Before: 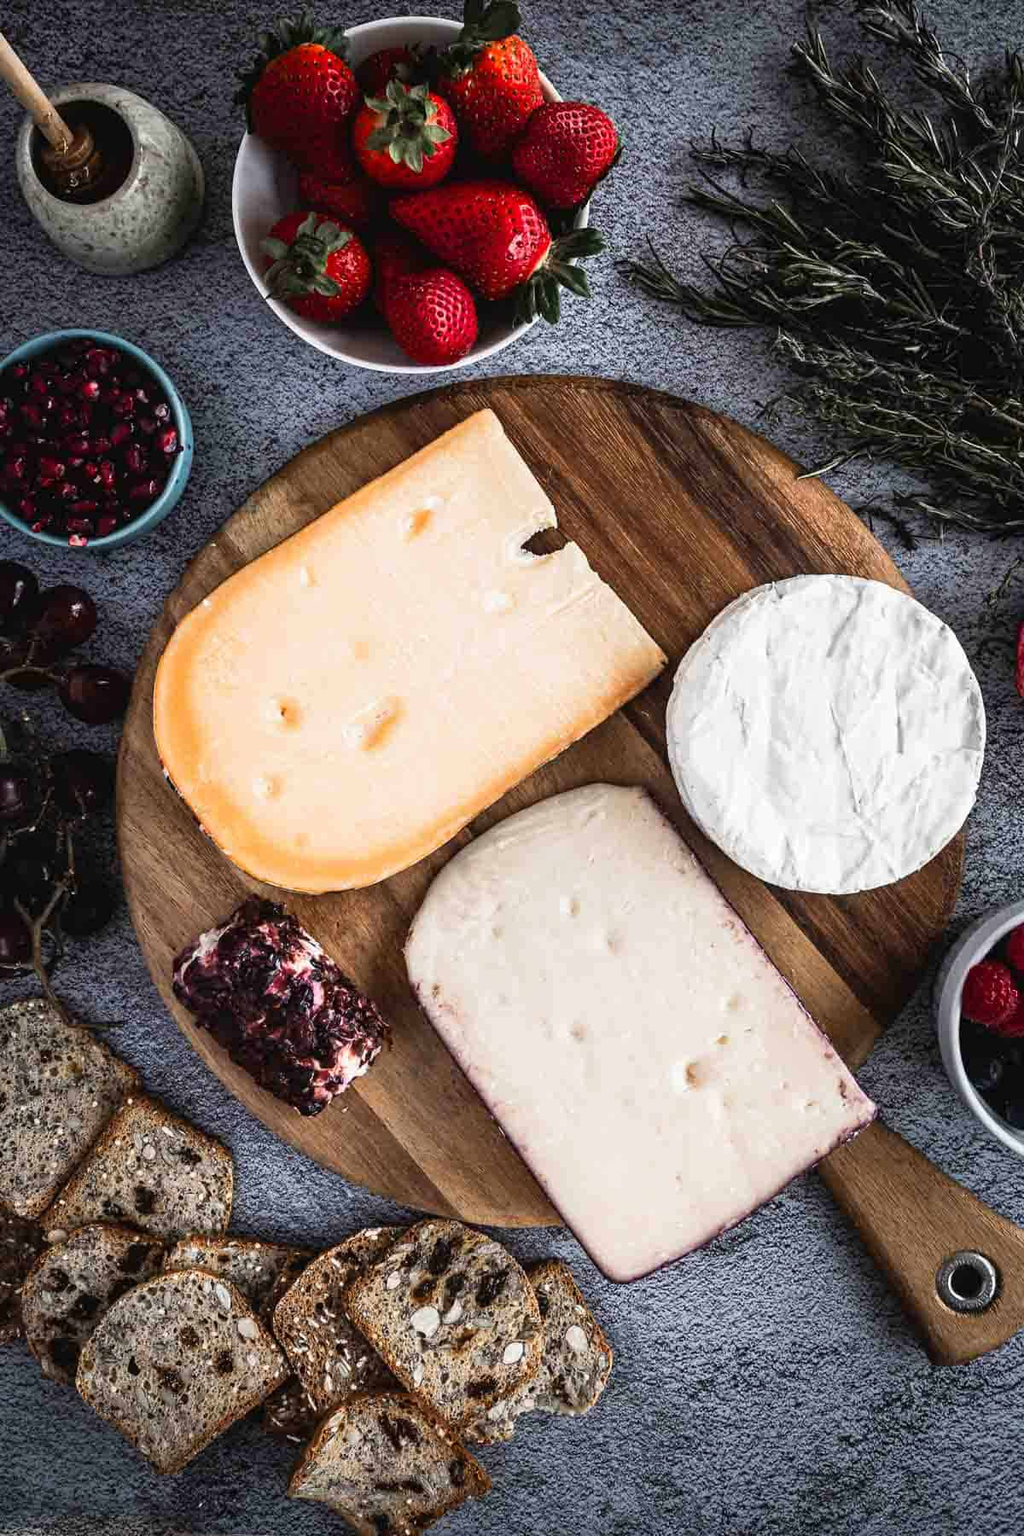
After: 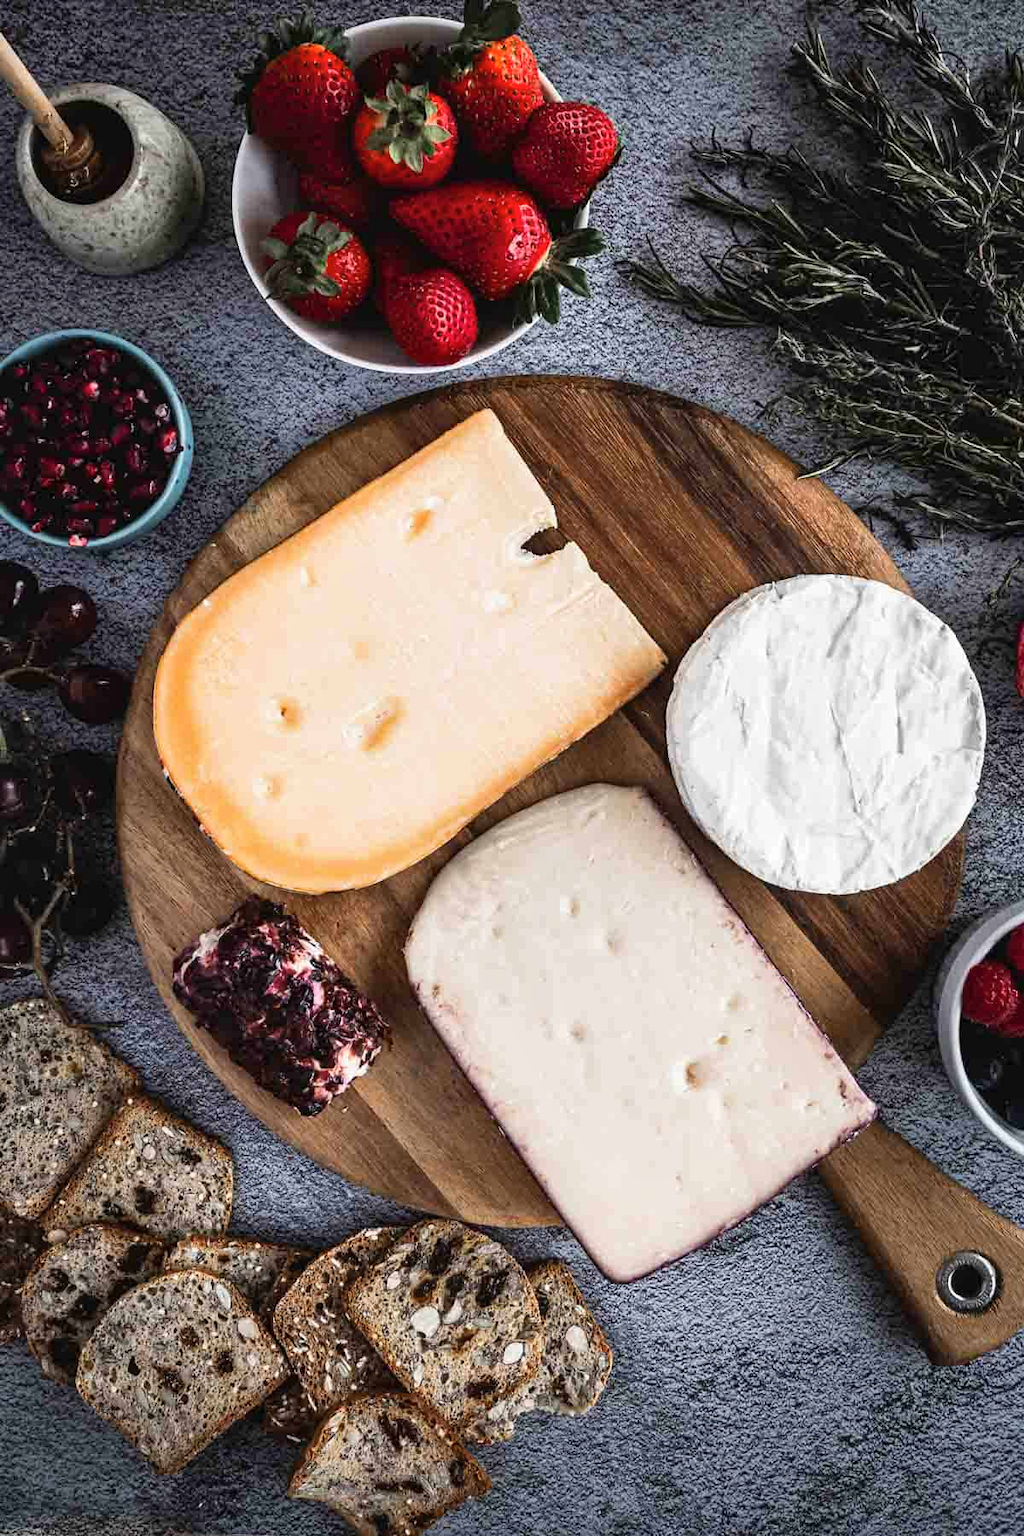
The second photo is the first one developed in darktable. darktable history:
shadows and highlights: shadows 36.23, highlights -26.94, soften with gaussian
